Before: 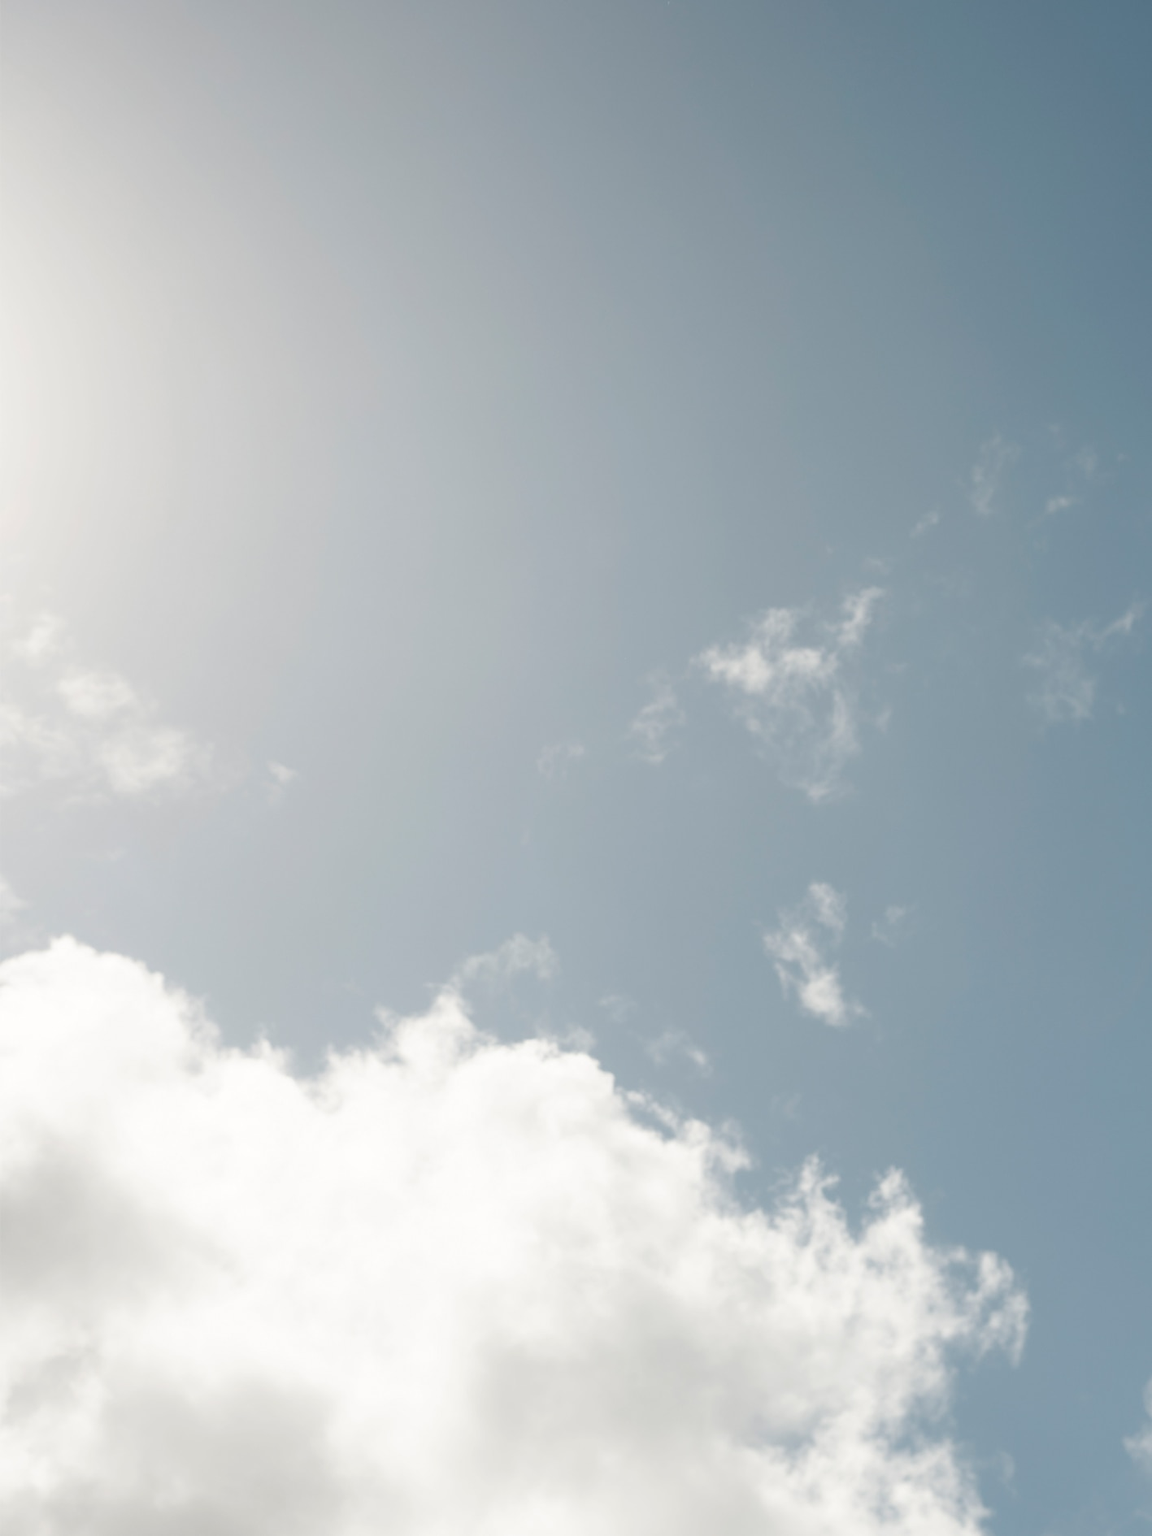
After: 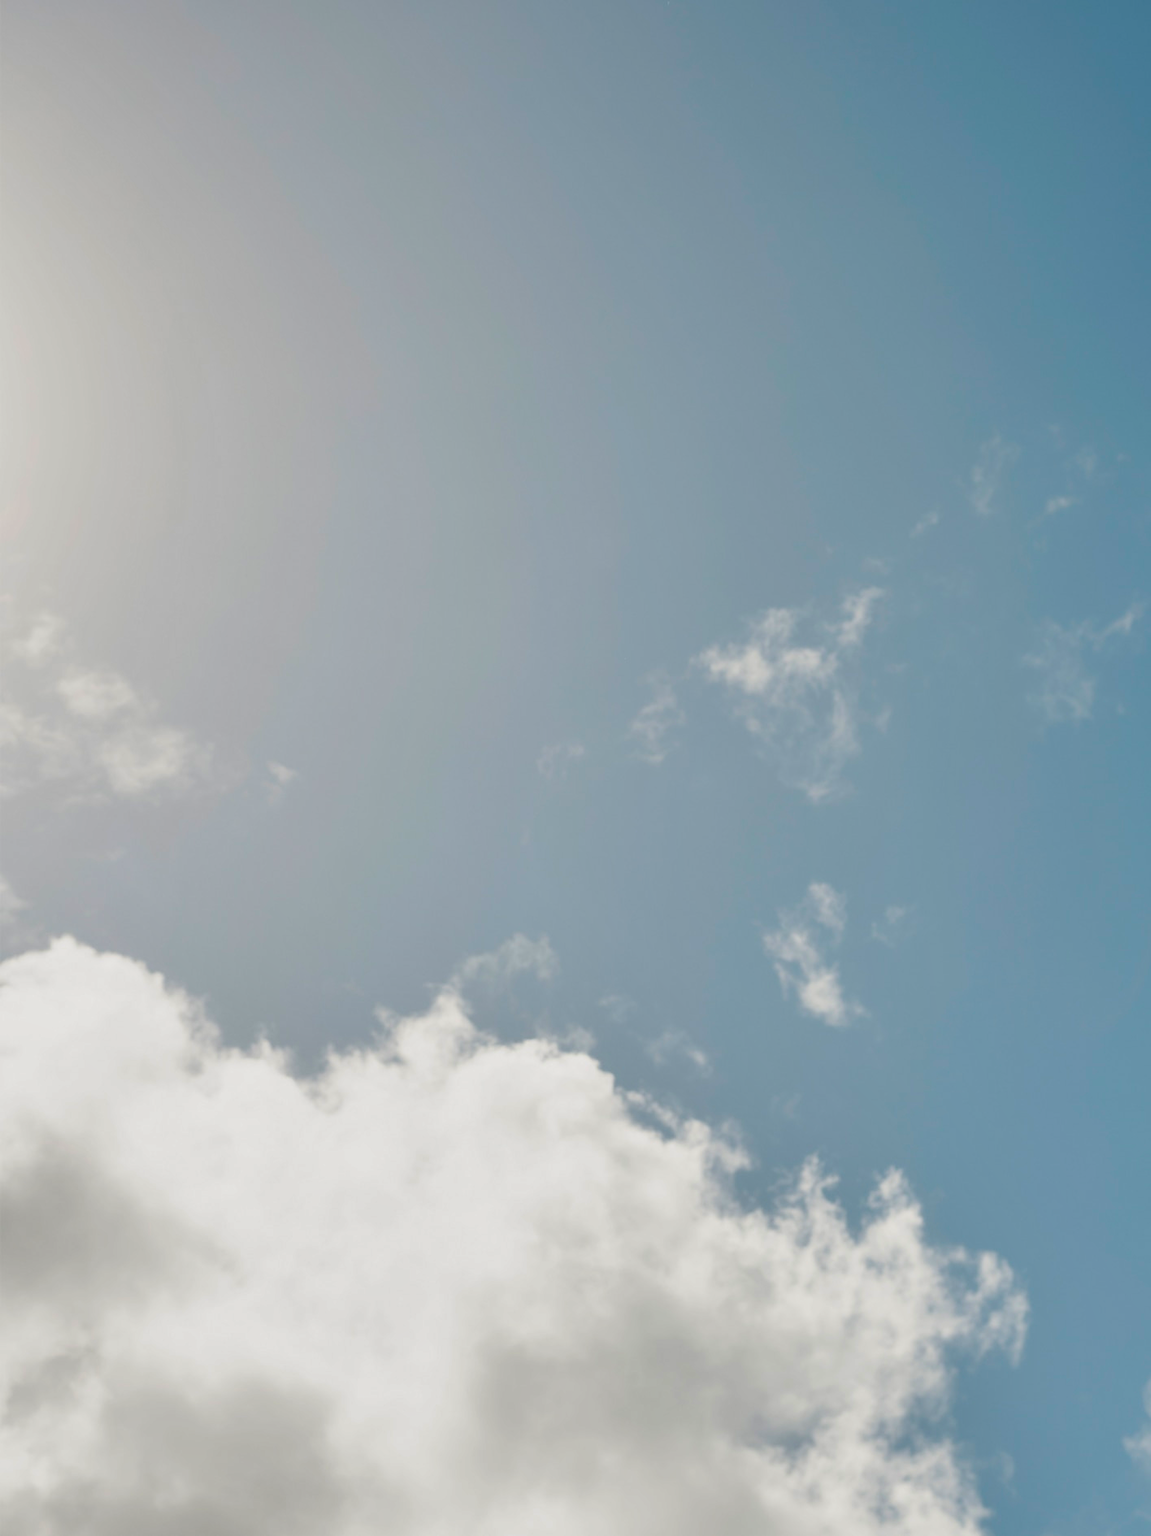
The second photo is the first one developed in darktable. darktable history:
shadows and highlights: highlights color adjustment 0%, low approximation 0.01, soften with gaussian
color balance: input saturation 134.34%, contrast -10.04%, contrast fulcrum 19.67%, output saturation 133.51%
